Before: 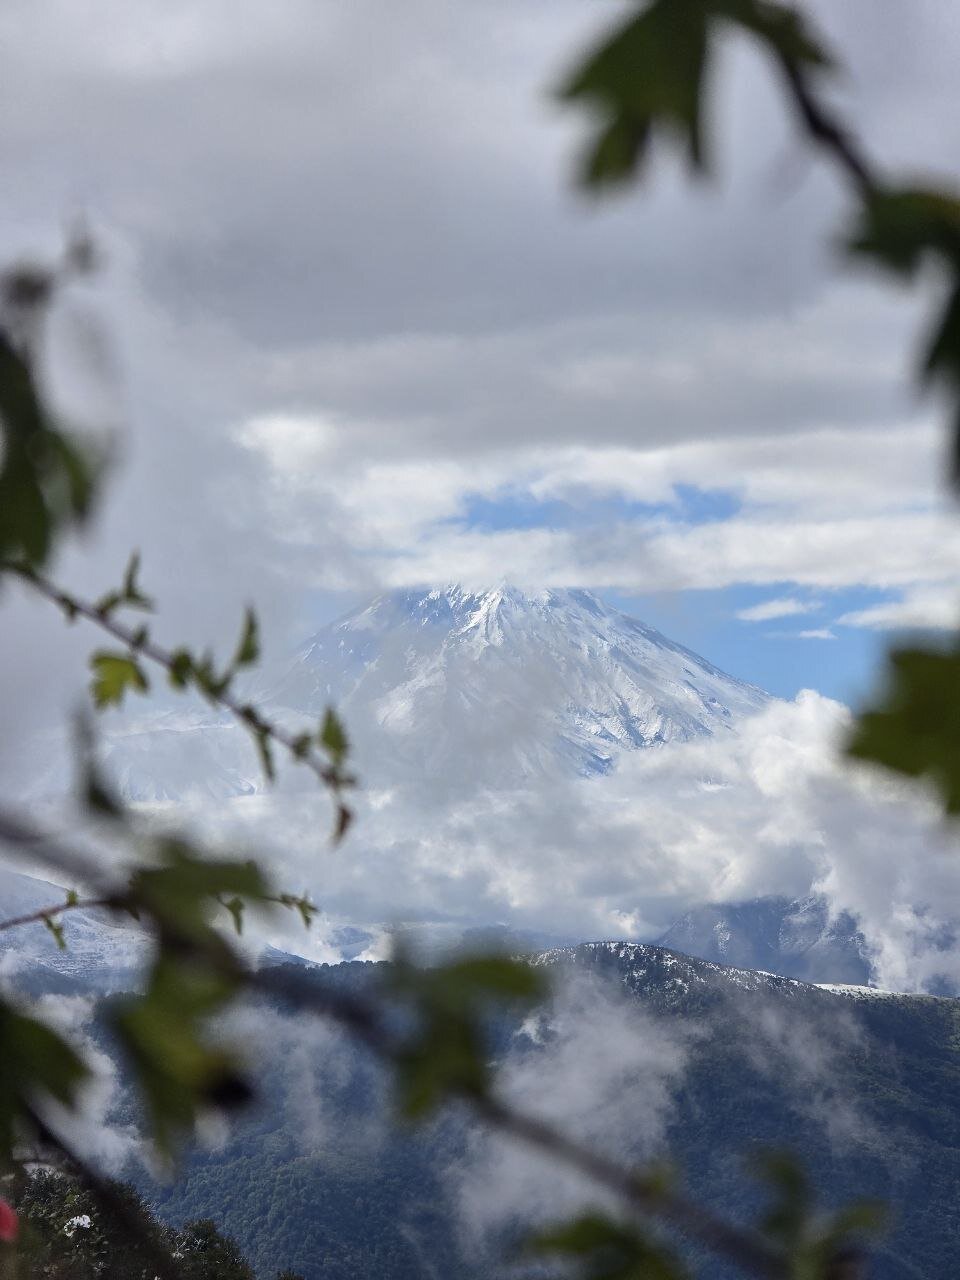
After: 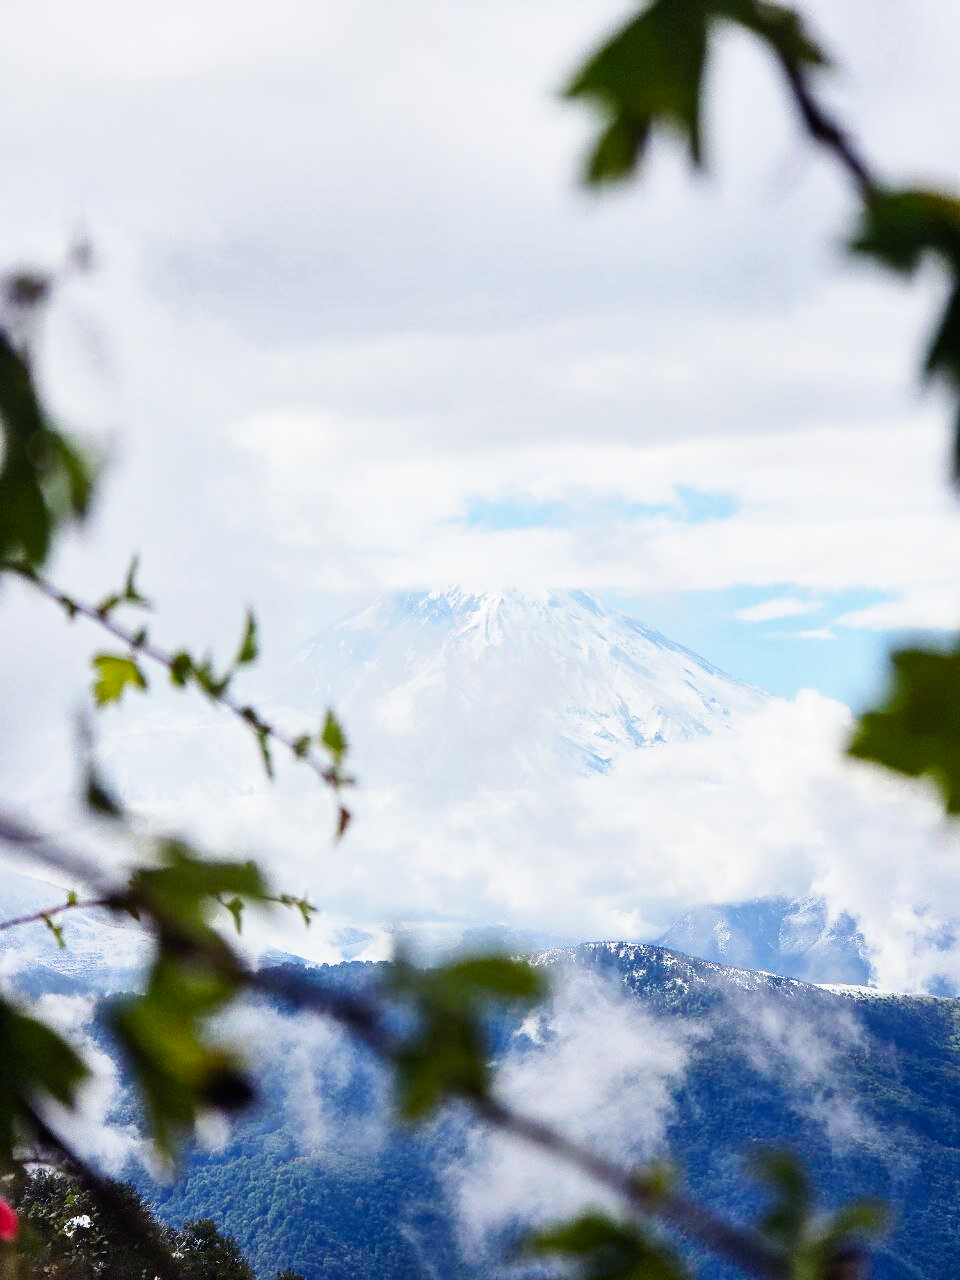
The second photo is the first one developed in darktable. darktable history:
base curve: curves: ch0 [(0, 0) (0, 0.001) (0.001, 0.001) (0.004, 0.002) (0.007, 0.004) (0.015, 0.013) (0.033, 0.045) (0.052, 0.096) (0.075, 0.17) (0.099, 0.241) (0.163, 0.42) (0.219, 0.55) (0.259, 0.616) (0.327, 0.722) (0.365, 0.765) (0.522, 0.873) (0.547, 0.881) (0.689, 0.919) (0.826, 0.952) (1, 1)], preserve colors none
color balance: on, module defaults
color balance rgb: perceptual saturation grading › global saturation 20%, global vibrance 20%
